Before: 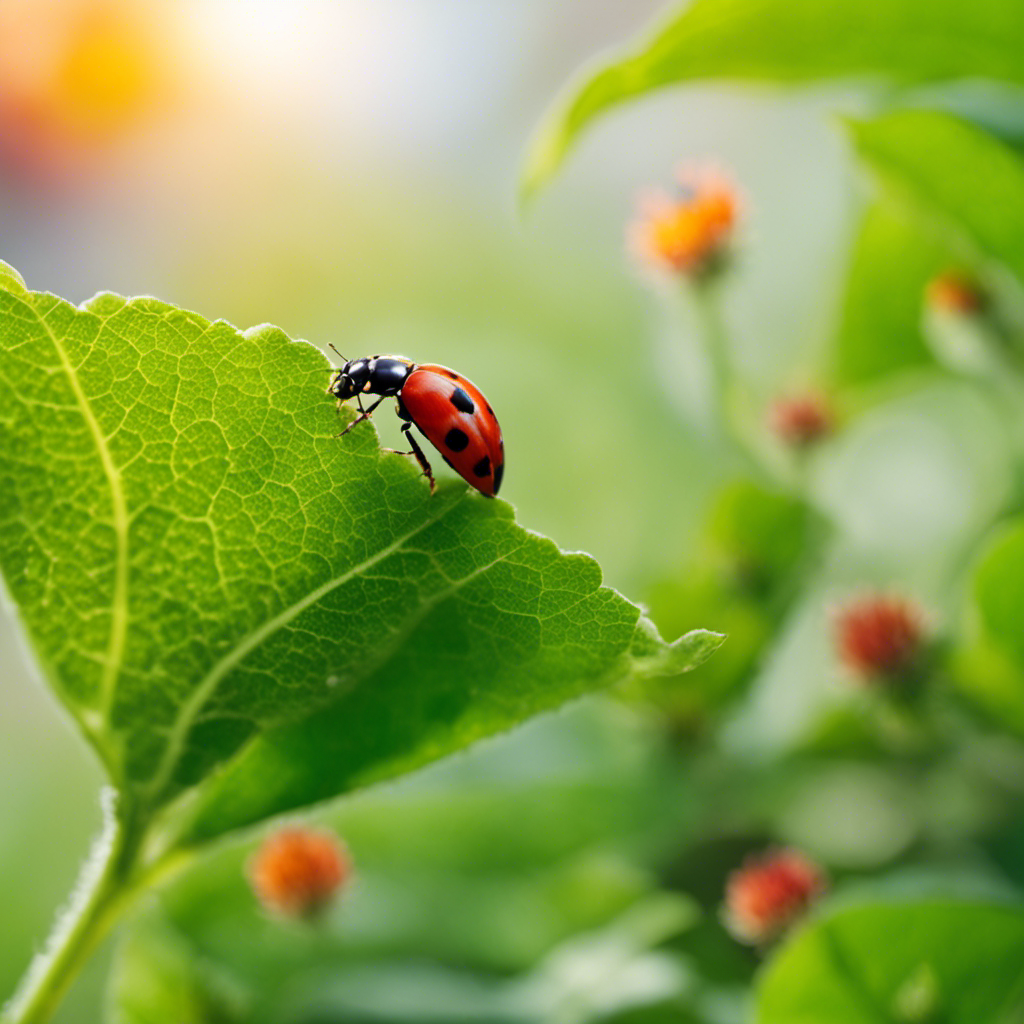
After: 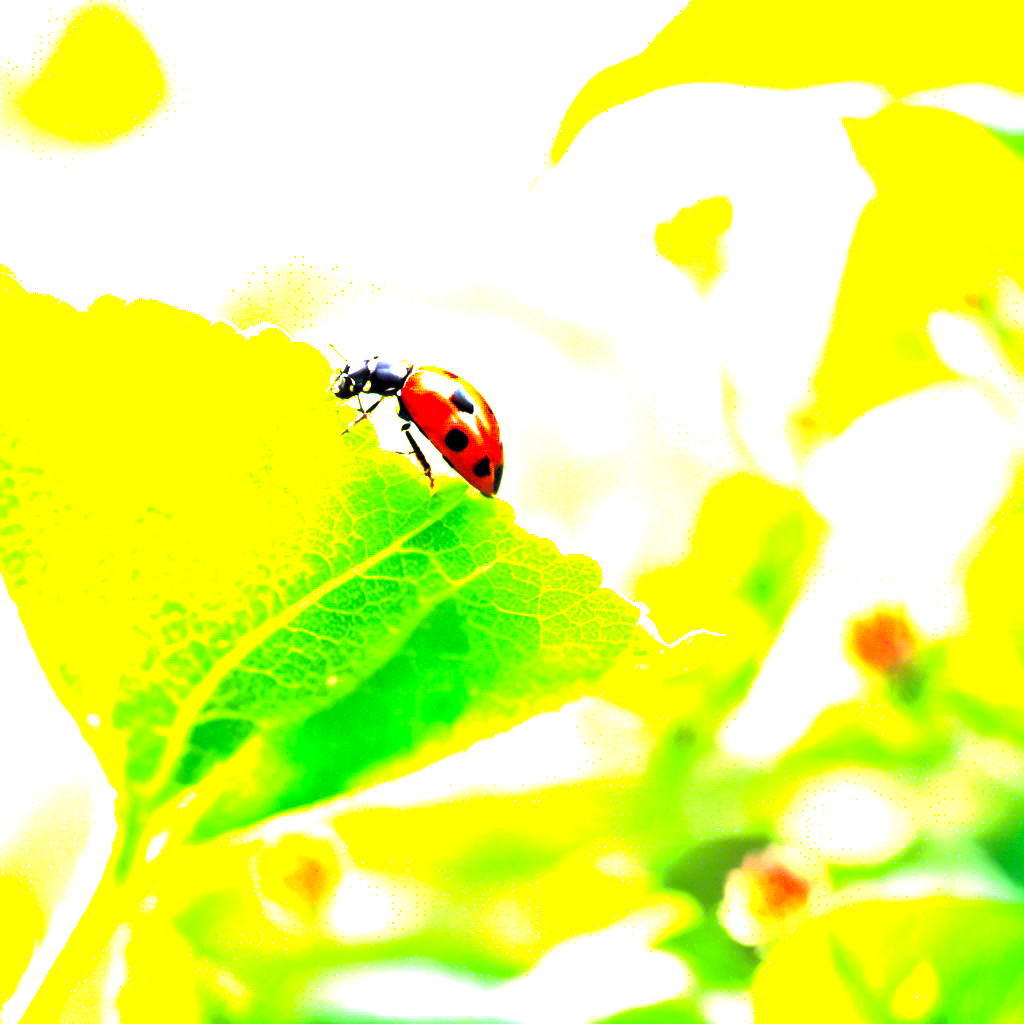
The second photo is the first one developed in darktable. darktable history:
levels: levels [0, 0.474, 0.947]
color balance rgb: perceptual saturation grading › global saturation 25.155%, perceptual brilliance grading › global brilliance -5.615%, perceptual brilliance grading › highlights 23.812%, perceptual brilliance grading › mid-tones 7.412%, perceptual brilliance grading › shadows -4.625%
exposure: black level correction 0.001, exposure 2.598 EV, compensate highlight preservation false
